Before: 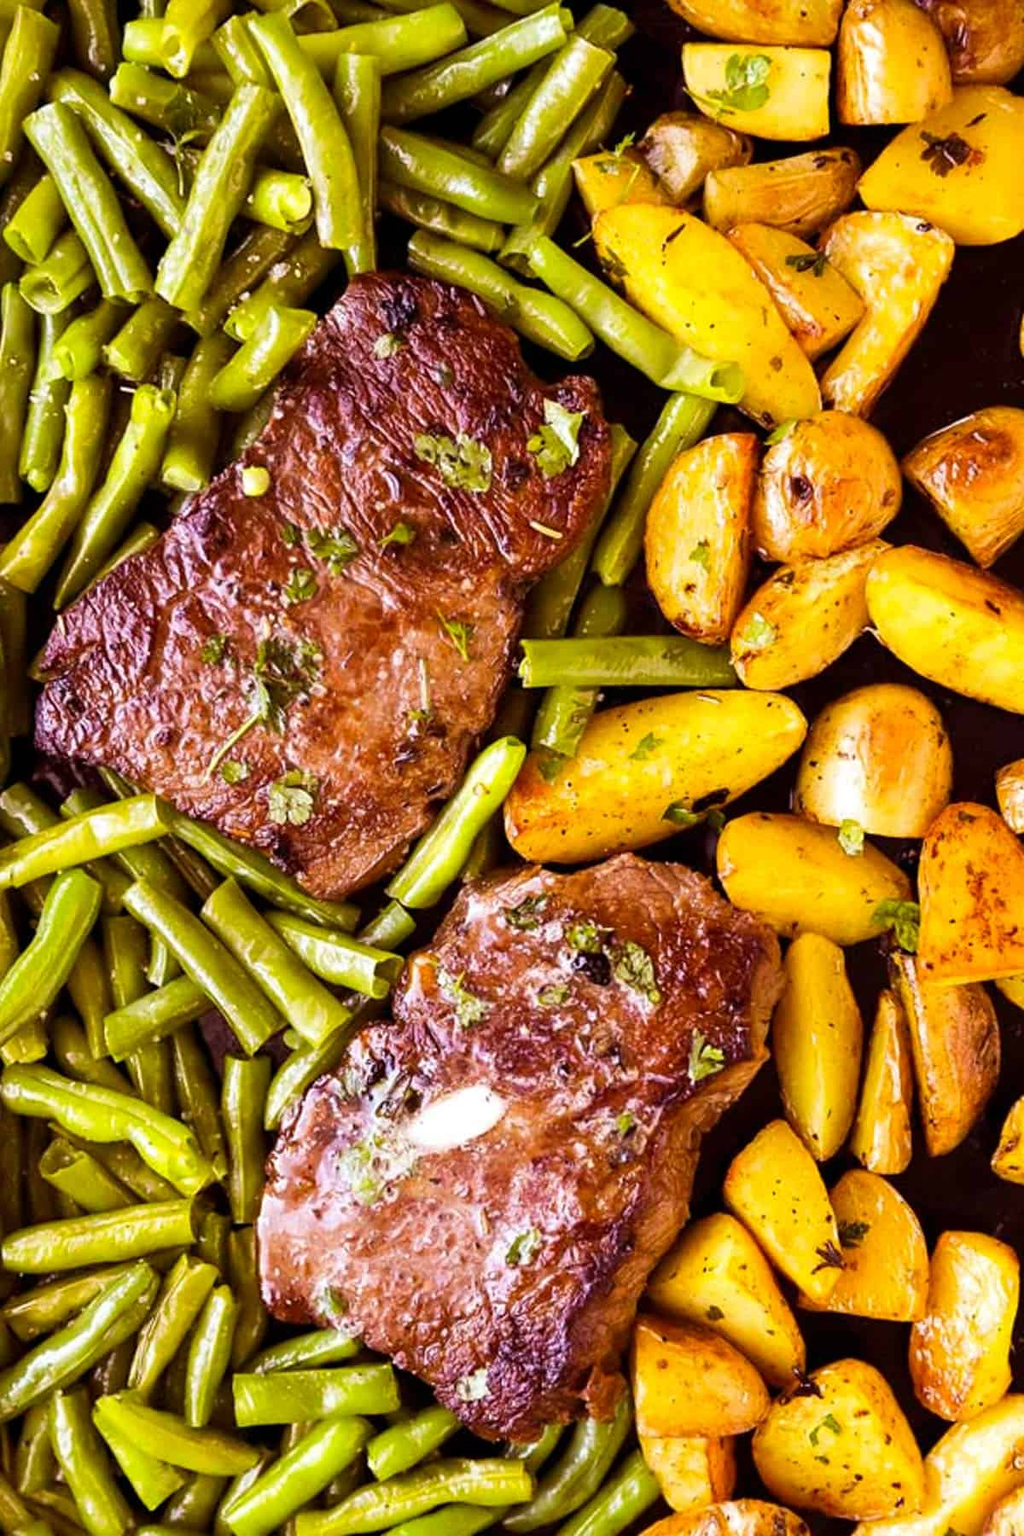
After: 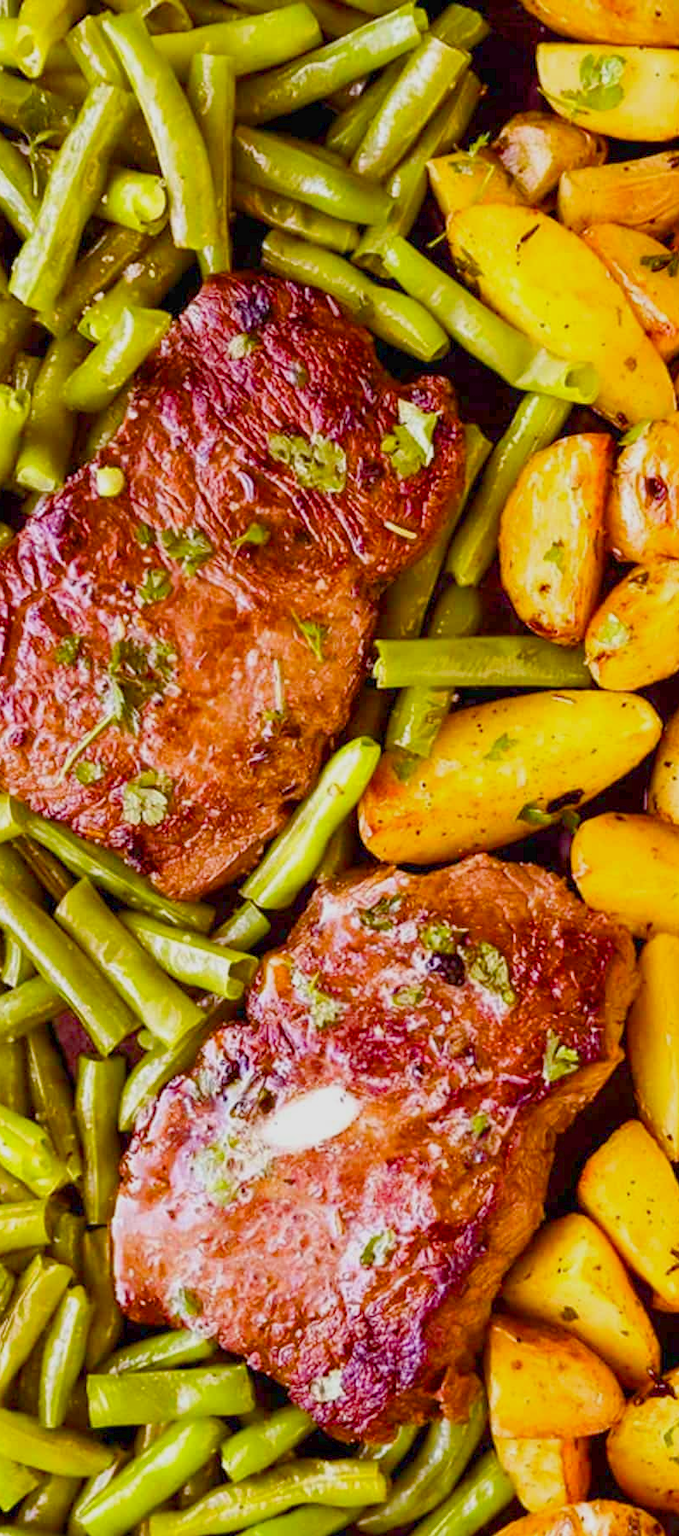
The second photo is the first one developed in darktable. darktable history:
crop and rotate: left 14.313%, right 19.286%
color balance rgb: perceptual saturation grading › global saturation 46.133%, perceptual saturation grading › highlights -49.554%, perceptual saturation grading › shadows 29.406%, perceptual brilliance grading › highlights 9.508%, perceptual brilliance grading › mid-tones 5.43%, contrast -29.914%
